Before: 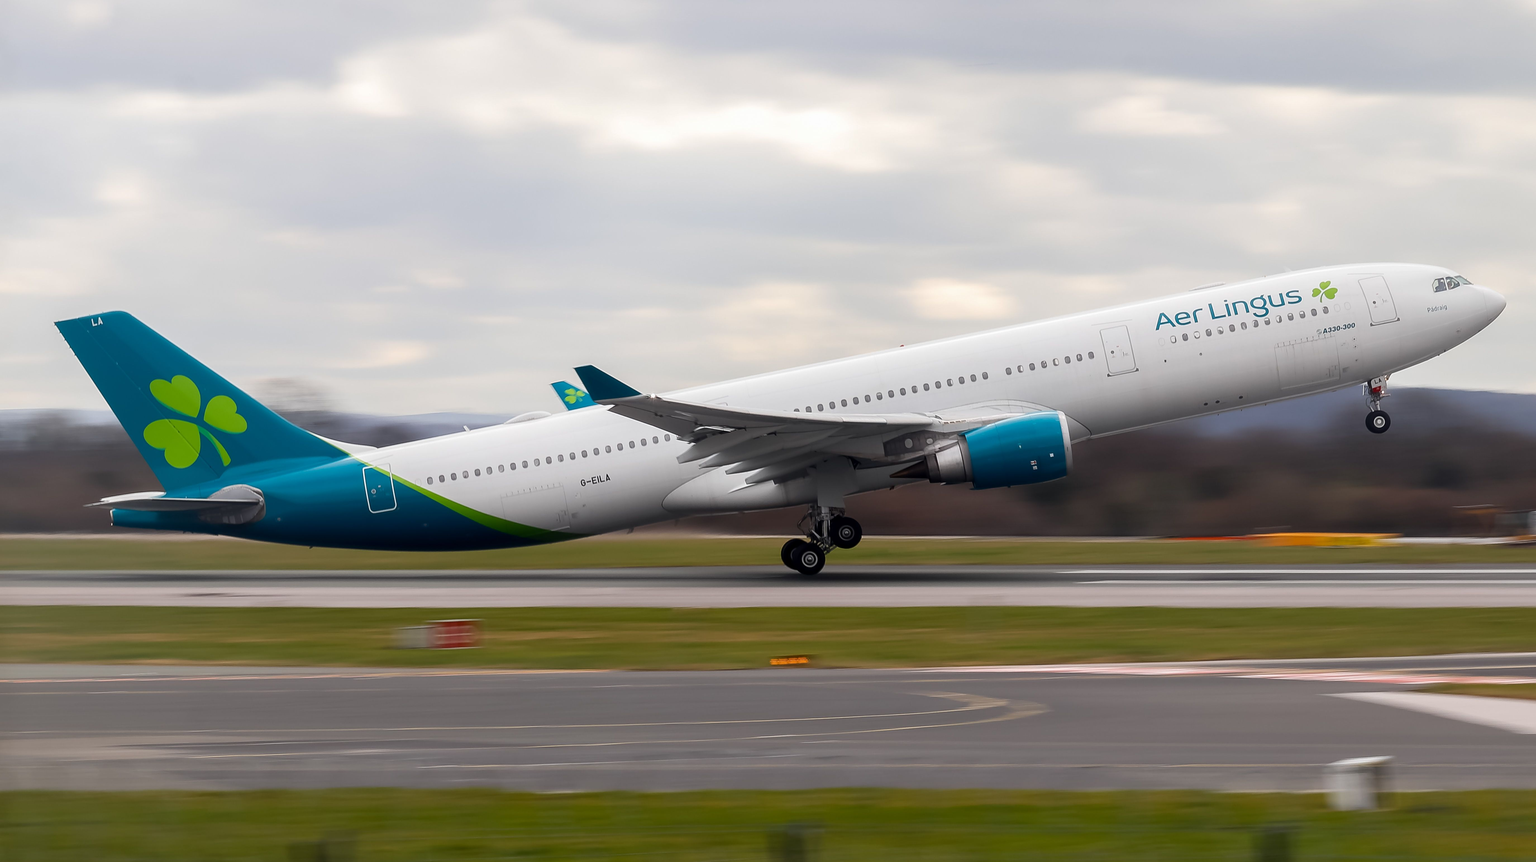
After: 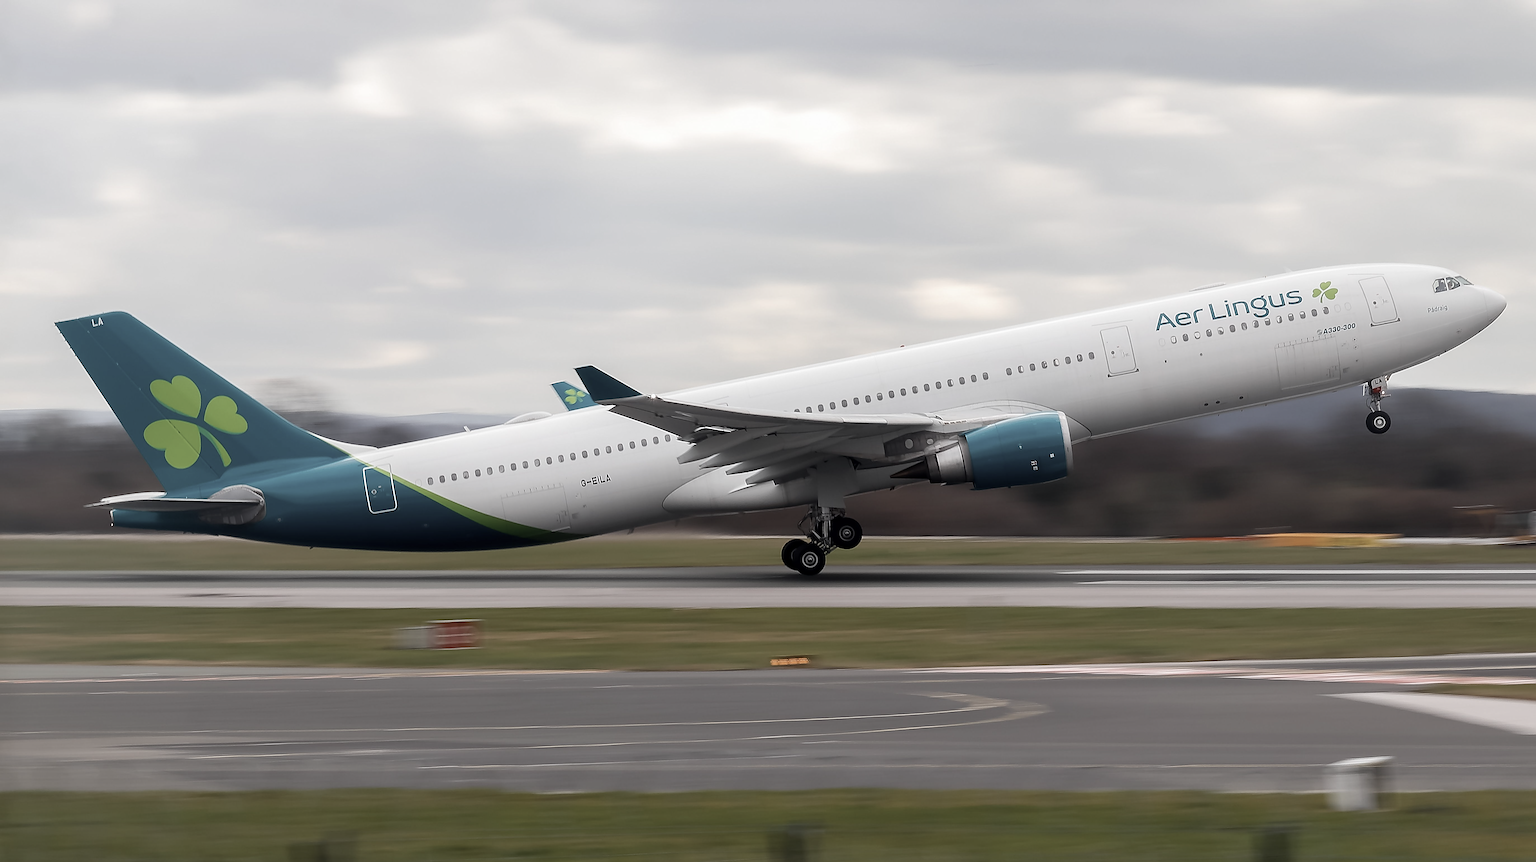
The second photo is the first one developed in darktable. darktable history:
color zones: curves: ch1 [(0, 0.292) (0.001, 0.292) (0.2, 0.264) (0.4, 0.248) (0.6, 0.248) (0.8, 0.264) (0.999, 0.292) (1, 0.292)]
sharpen: radius 1.363, amount 1.241, threshold 0.823
